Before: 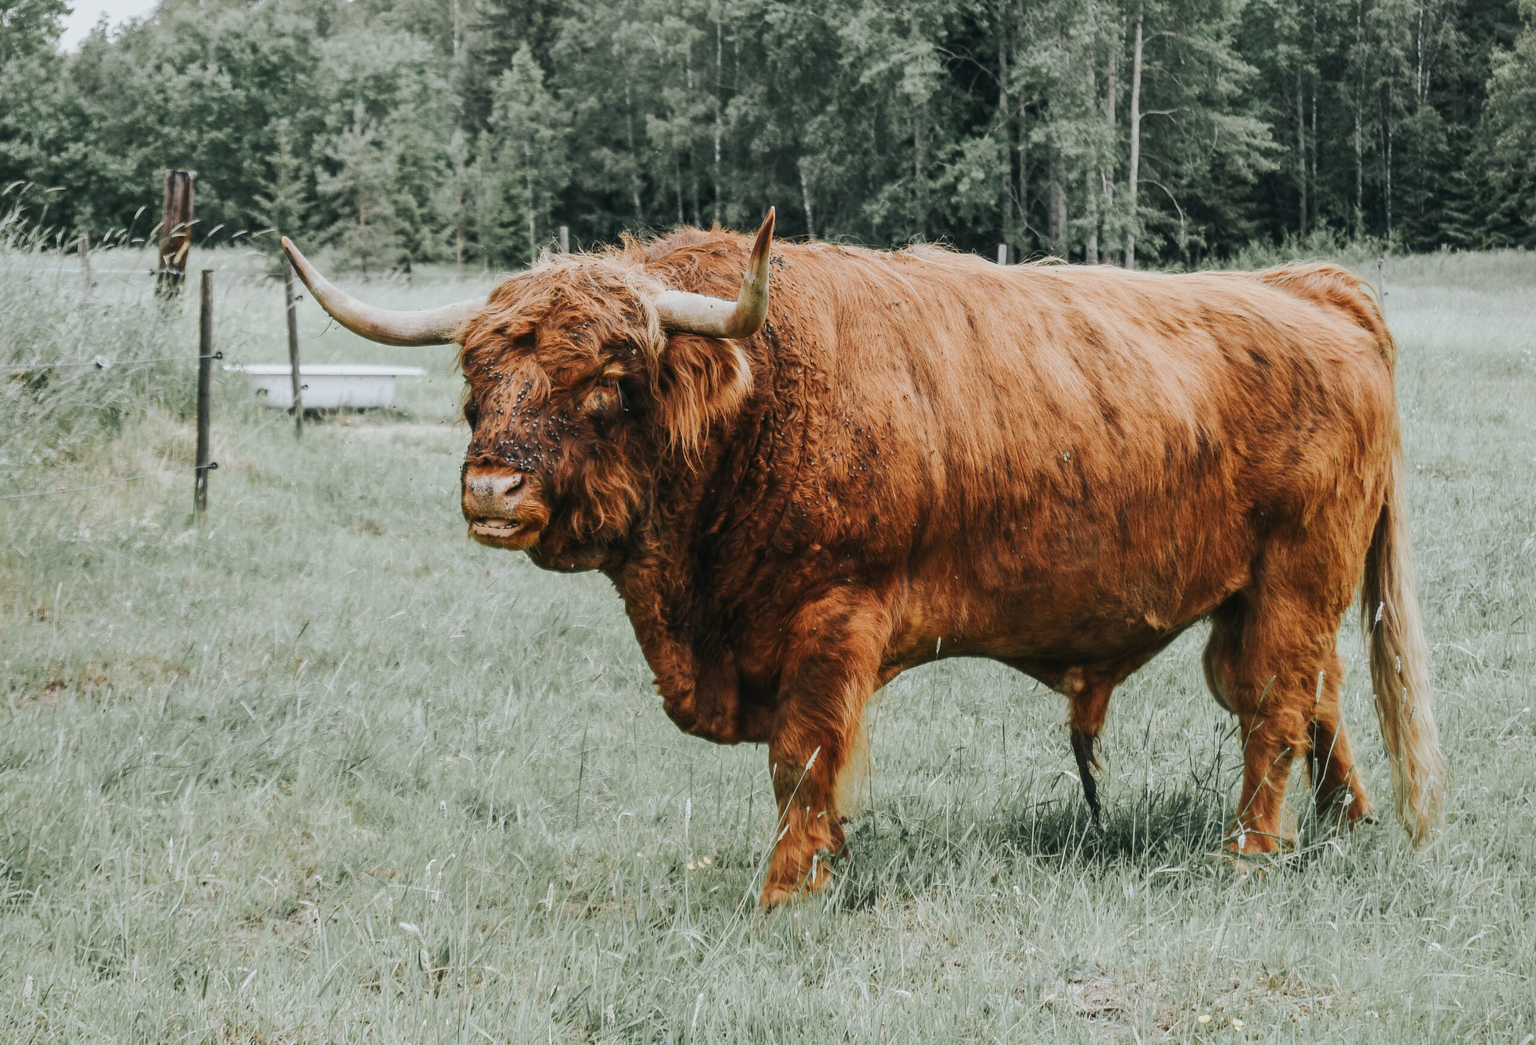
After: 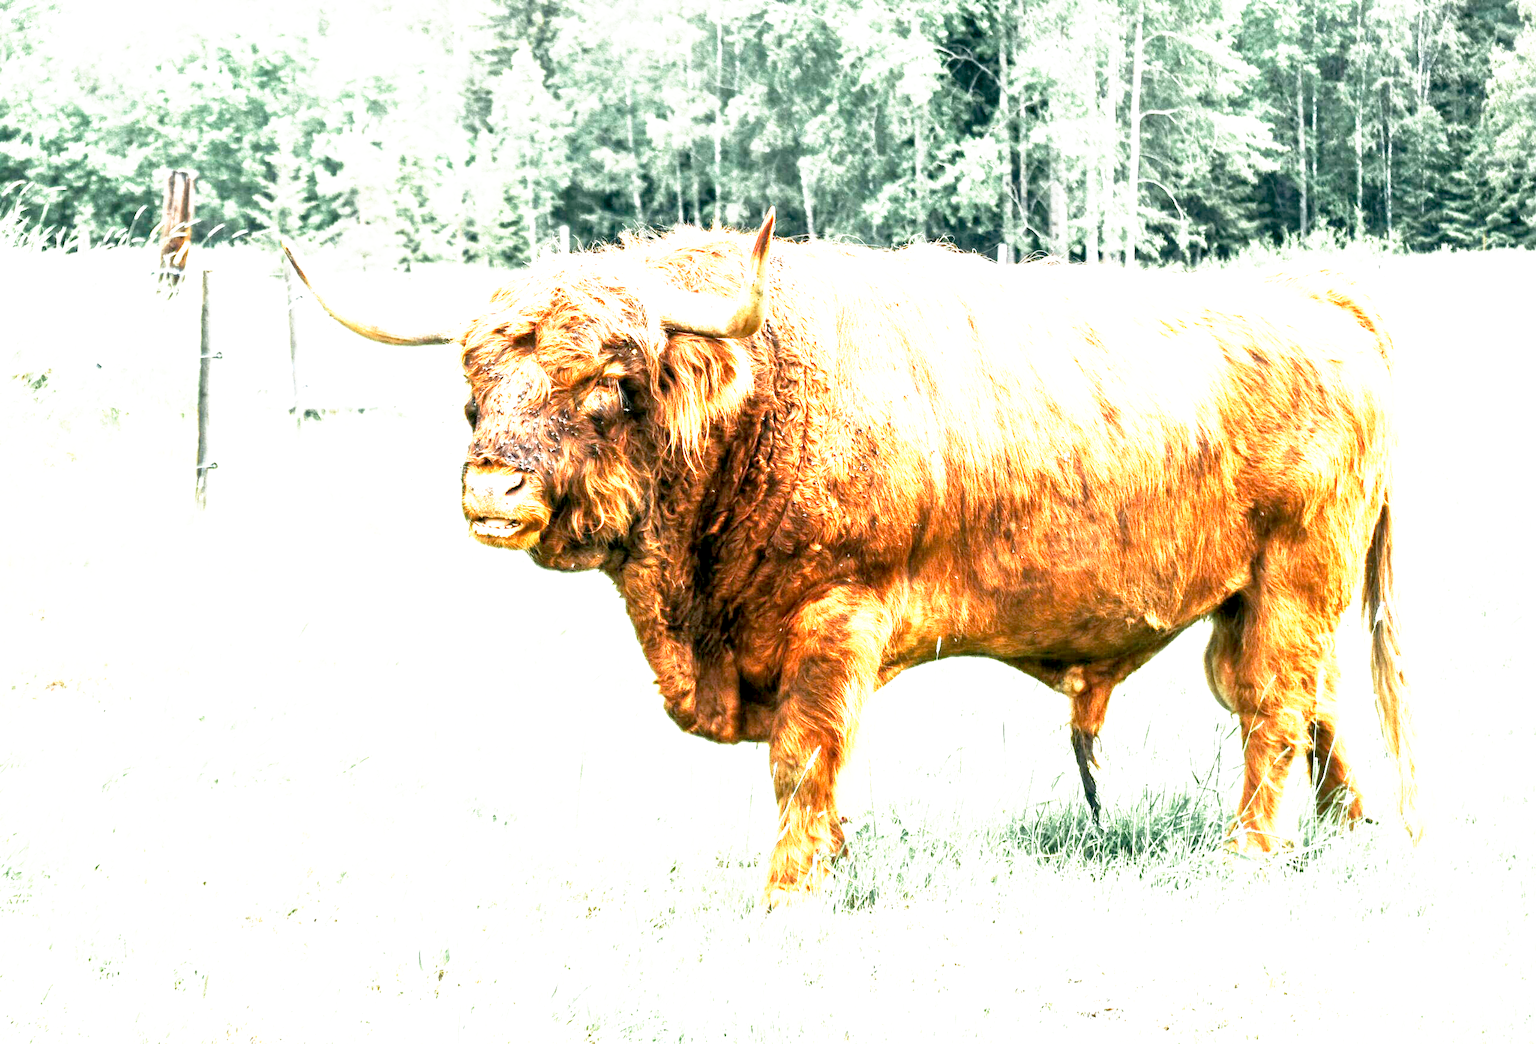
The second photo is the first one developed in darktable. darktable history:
base curve: curves: ch0 [(0, 0) (0.495, 0.917) (1, 1)], preserve colors none
exposure: black level correction 0.005, exposure 2.084 EV, compensate highlight preservation false
